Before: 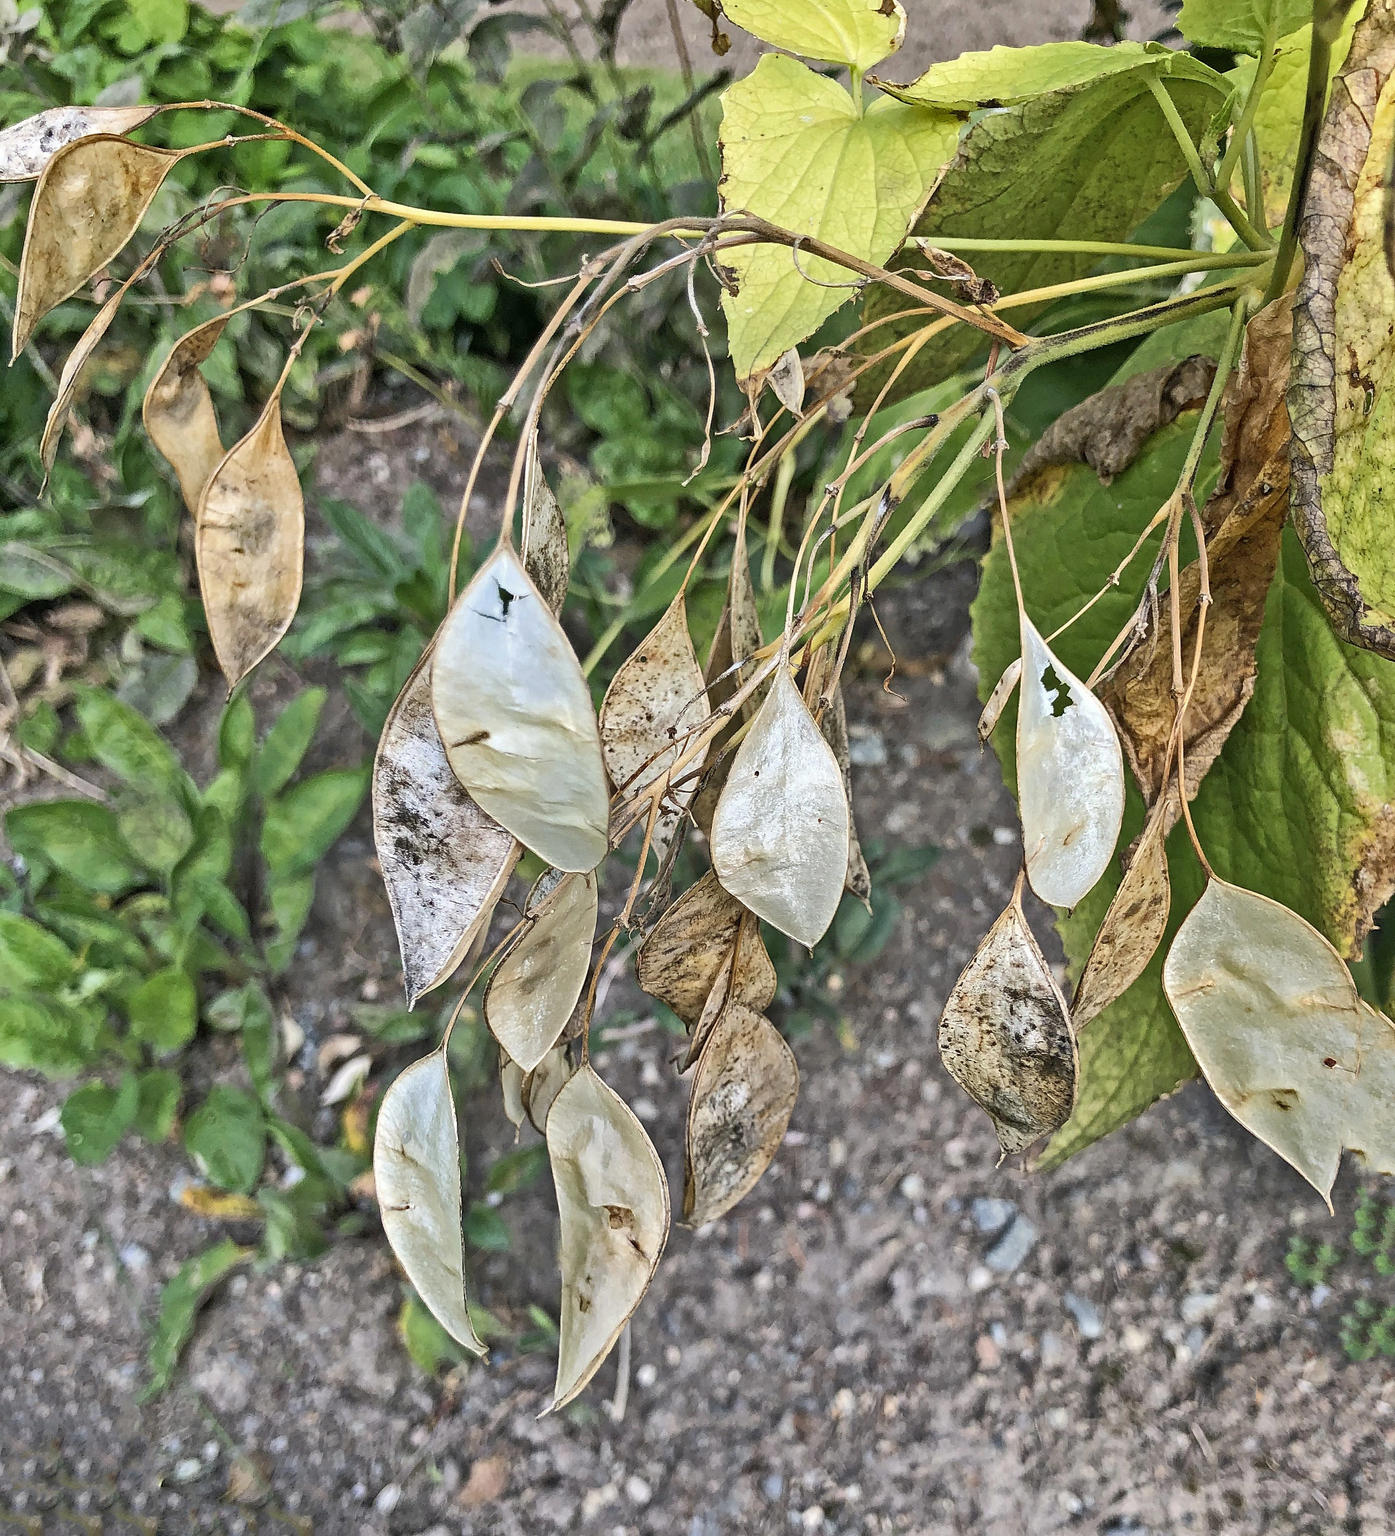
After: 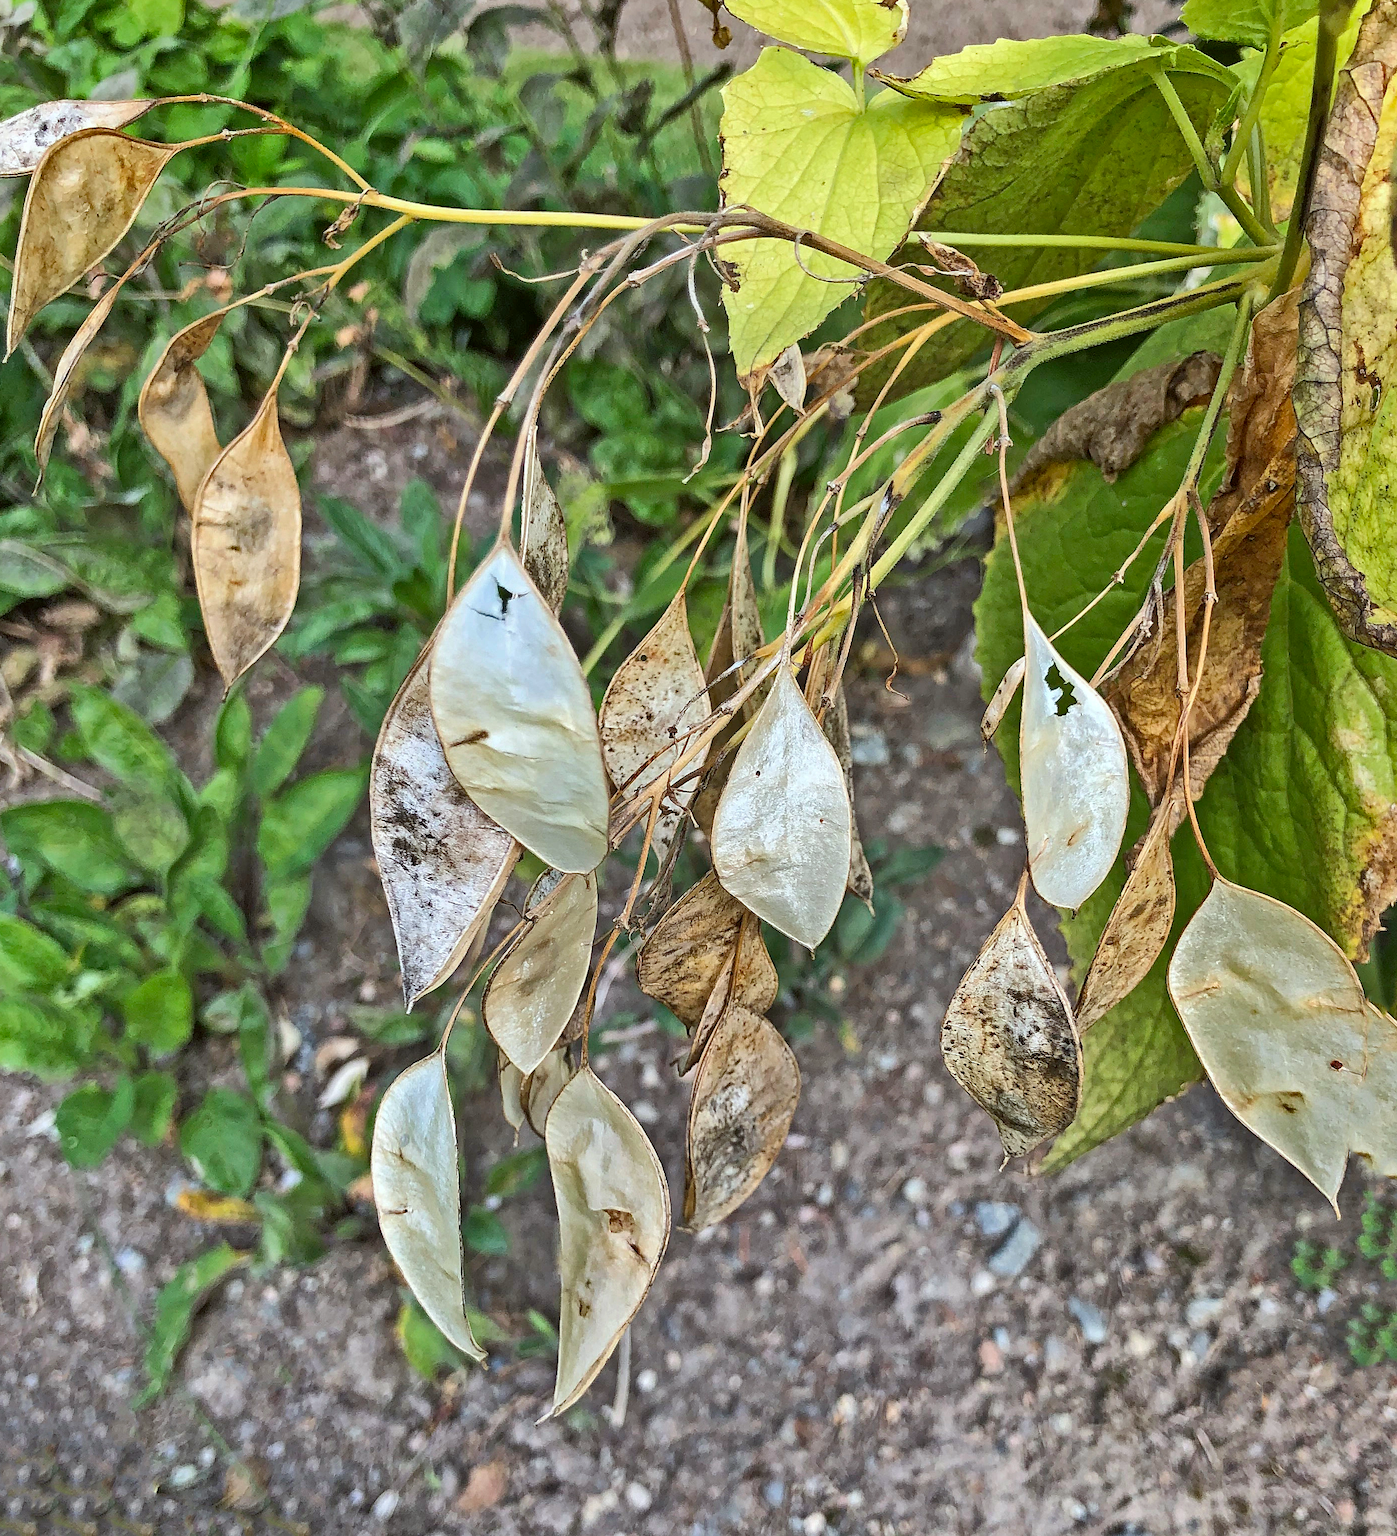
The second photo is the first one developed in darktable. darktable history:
crop: left 0.434%, top 0.485%, right 0.244%, bottom 0.386%
contrast brightness saturation: saturation 0.1
color correction: highlights a* -2.73, highlights b* -2.09, shadows a* 2.41, shadows b* 2.73
